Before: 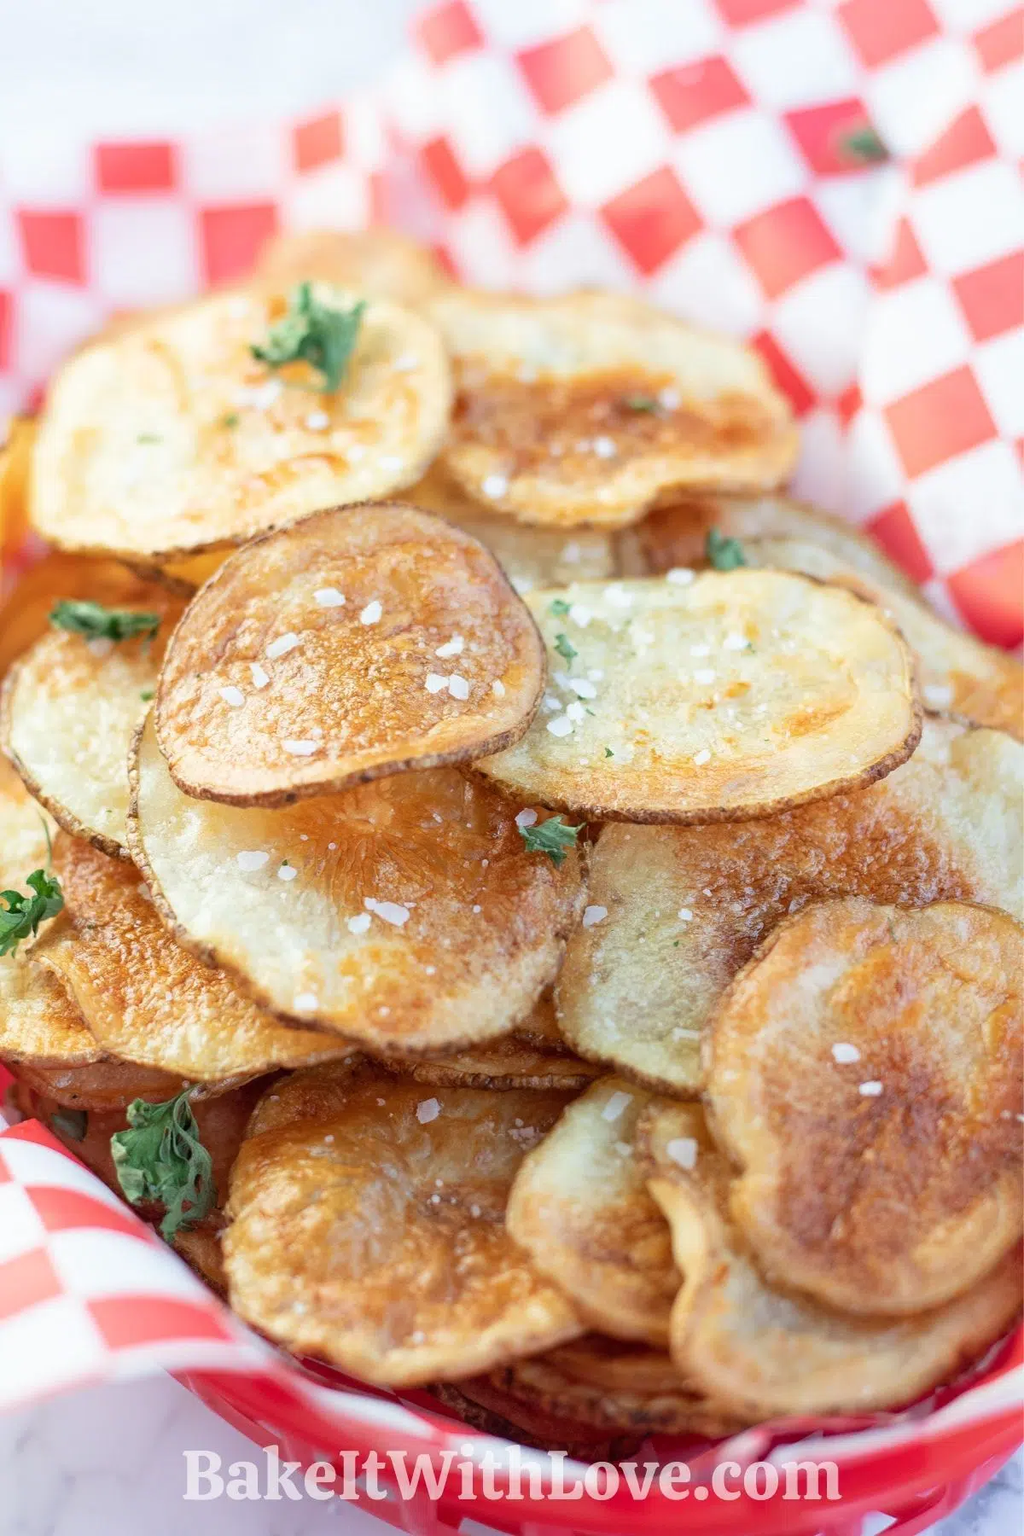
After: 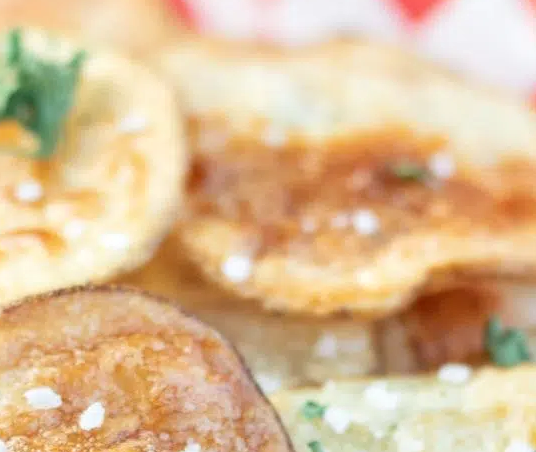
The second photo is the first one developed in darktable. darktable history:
local contrast: mode bilateral grid, contrast 20, coarseness 50, detail 120%, midtone range 0.2
crop: left 28.64%, top 16.832%, right 26.637%, bottom 58.055%
